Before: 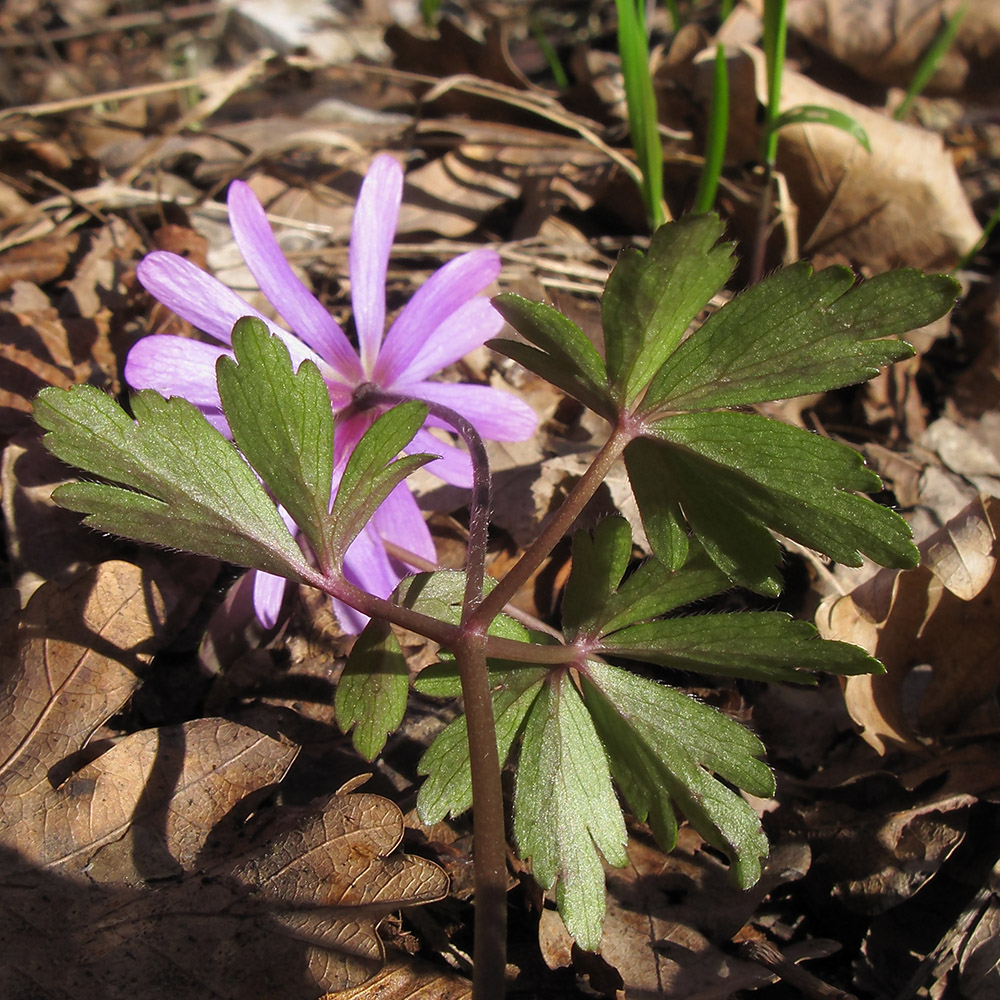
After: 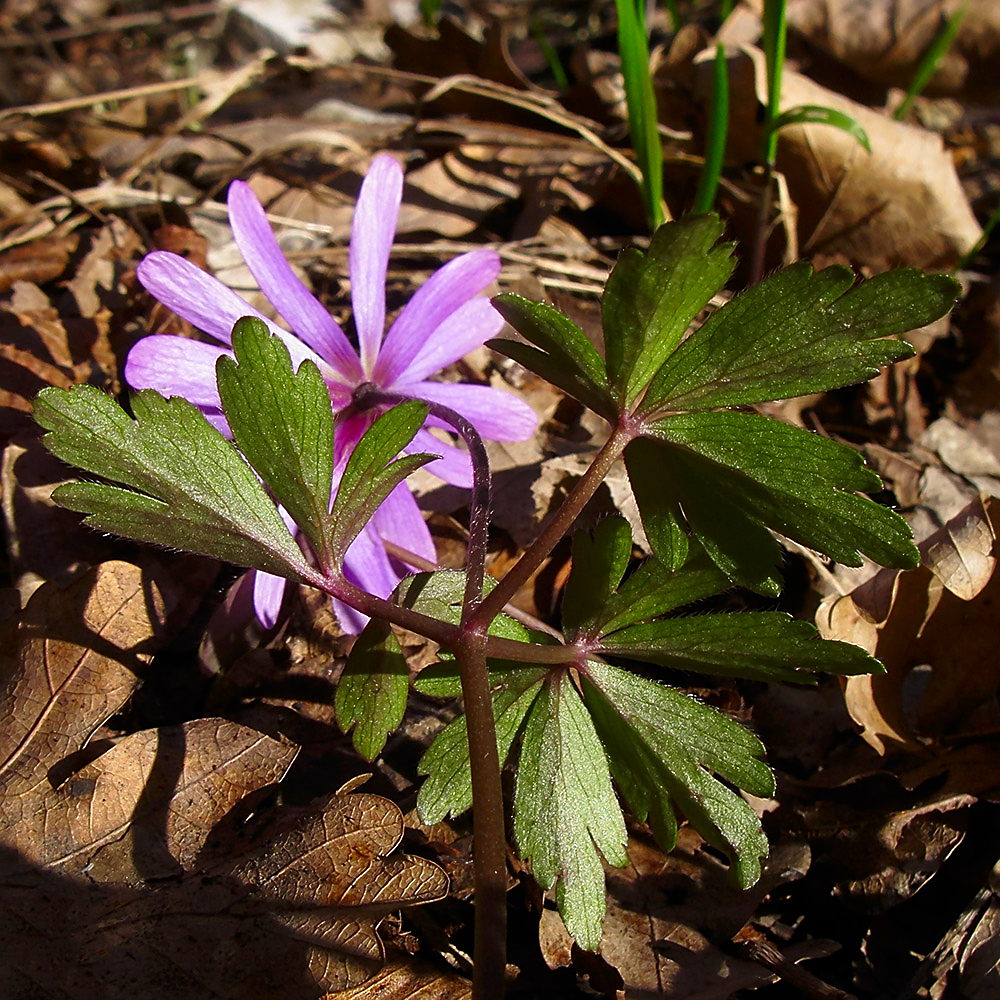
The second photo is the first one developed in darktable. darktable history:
contrast brightness saturation: contrast 0.12, brightness -0.12, saturation 0.2
sharpen: on, module defaults
